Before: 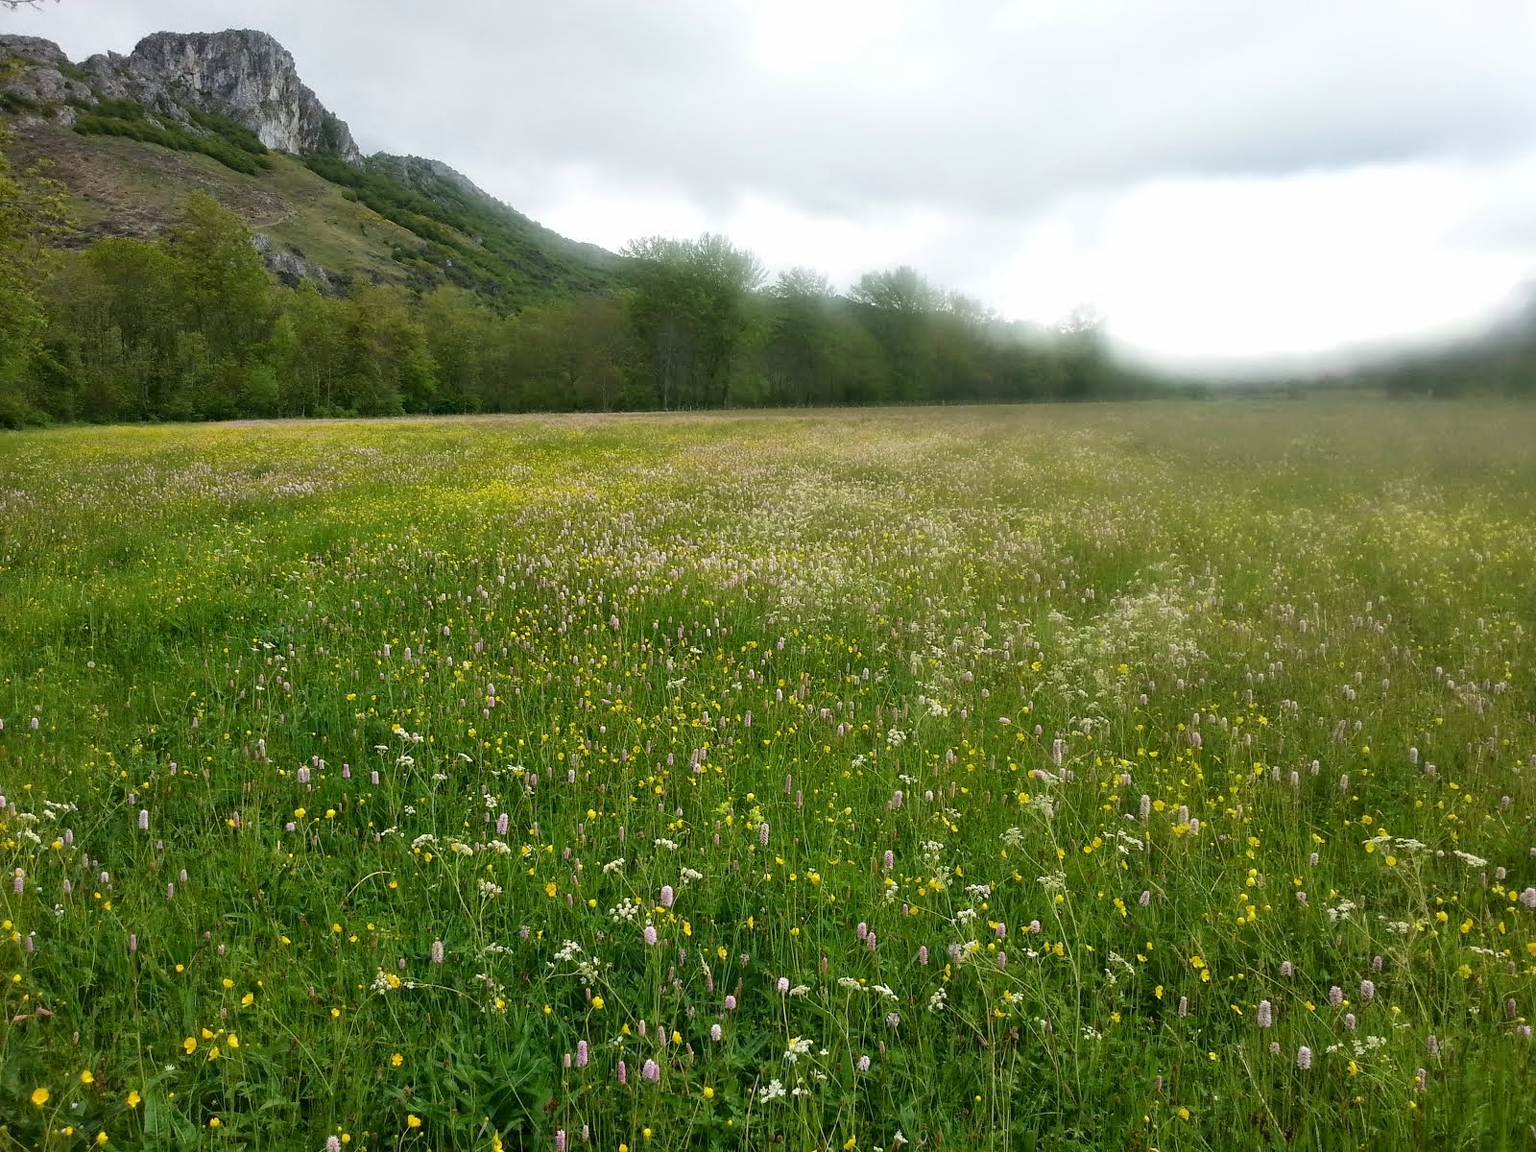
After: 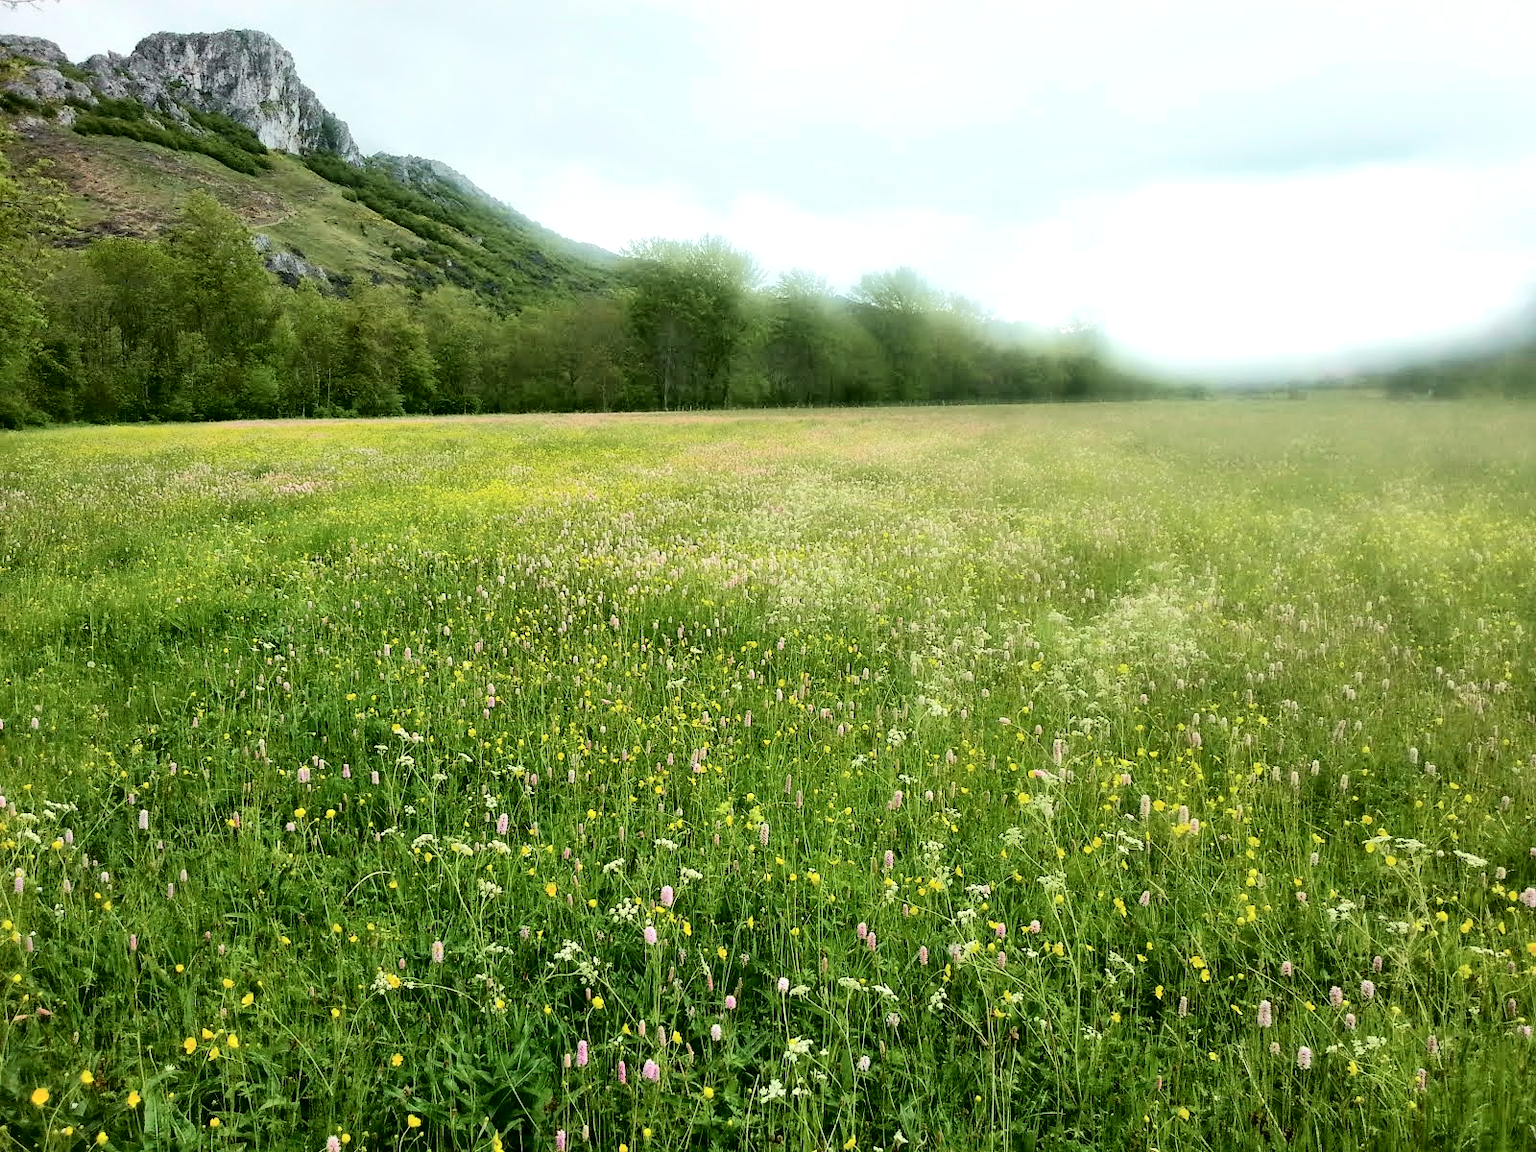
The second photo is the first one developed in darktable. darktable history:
tone curve: curves: ch0 [(0, 0) (0.037, 0.011) (0.135, 0.093) (0.266, 0.281) (0.461, 0.555) (0.581, 0.716) (0.675, 0.793) (0.767, 0.849) (0.91, 0.924) (1, 0.979)]; ch1 [(0, 0) (0.292, 0.278) (0.431, 0.418) (0.493, 0.479) (0.506, 0.5) (0.532, 0.537) (0.562, 0.581) (0.641, 0.663) (0.754, 0.76) (1, 1)]; ch2 [(0, 0) (0.294, 0.3) (0.361, 0.372) (0.429, 0.445) (0.478, 0.486) (0.502, 0.498) (0.518, 0.522) (0.531, 0.549) (0.561, 0.59) (0.64, 0.655) (0.693, 0.706) (0.845, 0.833) (1, 0.951)], color space Lab, independent channels, preserve colors none
tone equalizer: -8 EV -0.385 EV, -7 EV -0.416 EV, -6 EV -0.319 EV, -5 EV -0.238 EV, -3 EV 0.214 EV, -2 EV 0.326 EV, -1 EV 0.389 EV, +0 EV 0.387 EV, mask exposure compensation -0.487 EV
